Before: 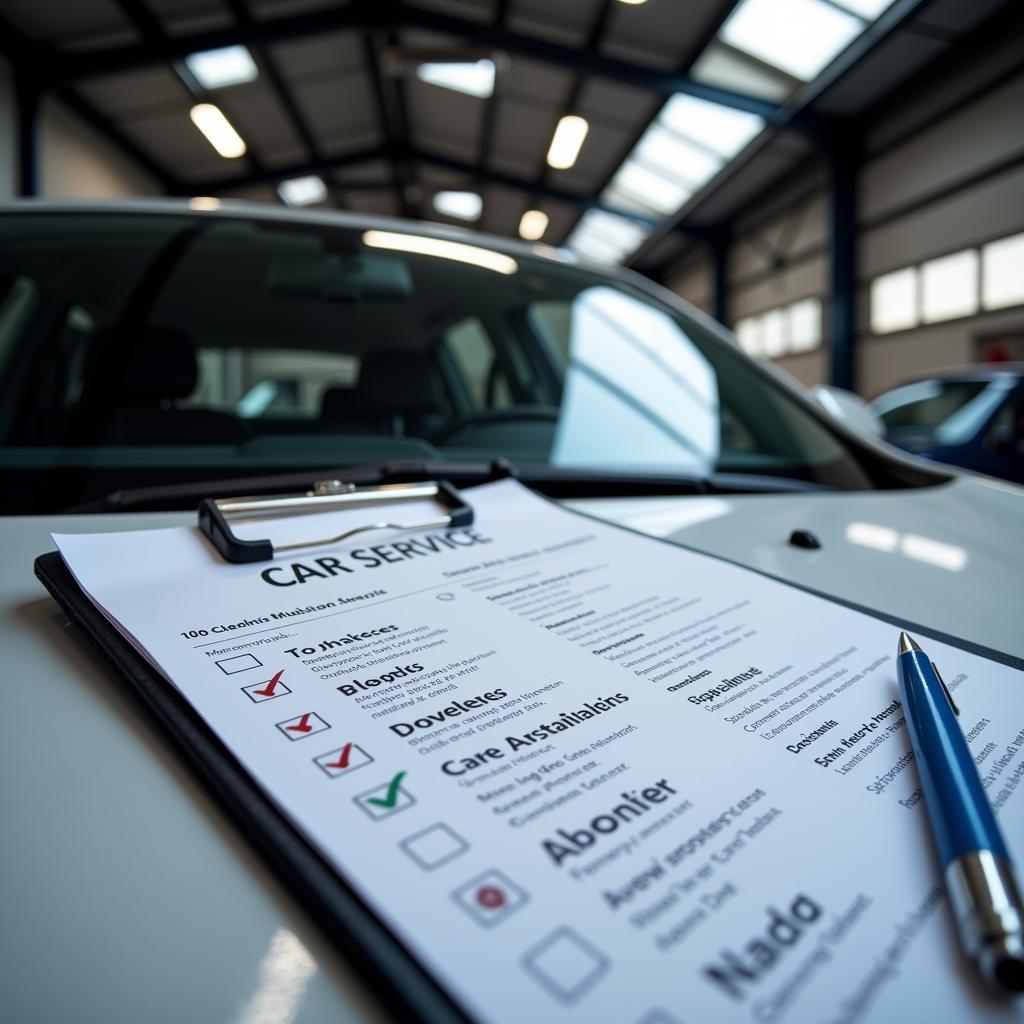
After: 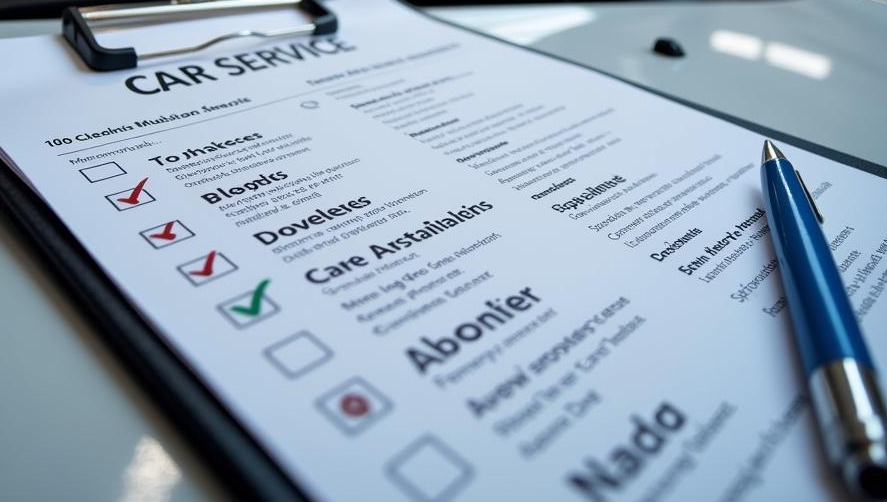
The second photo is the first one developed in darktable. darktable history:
crop and rotate: left 13.29%, top 48.13%, bottom 2.801%
